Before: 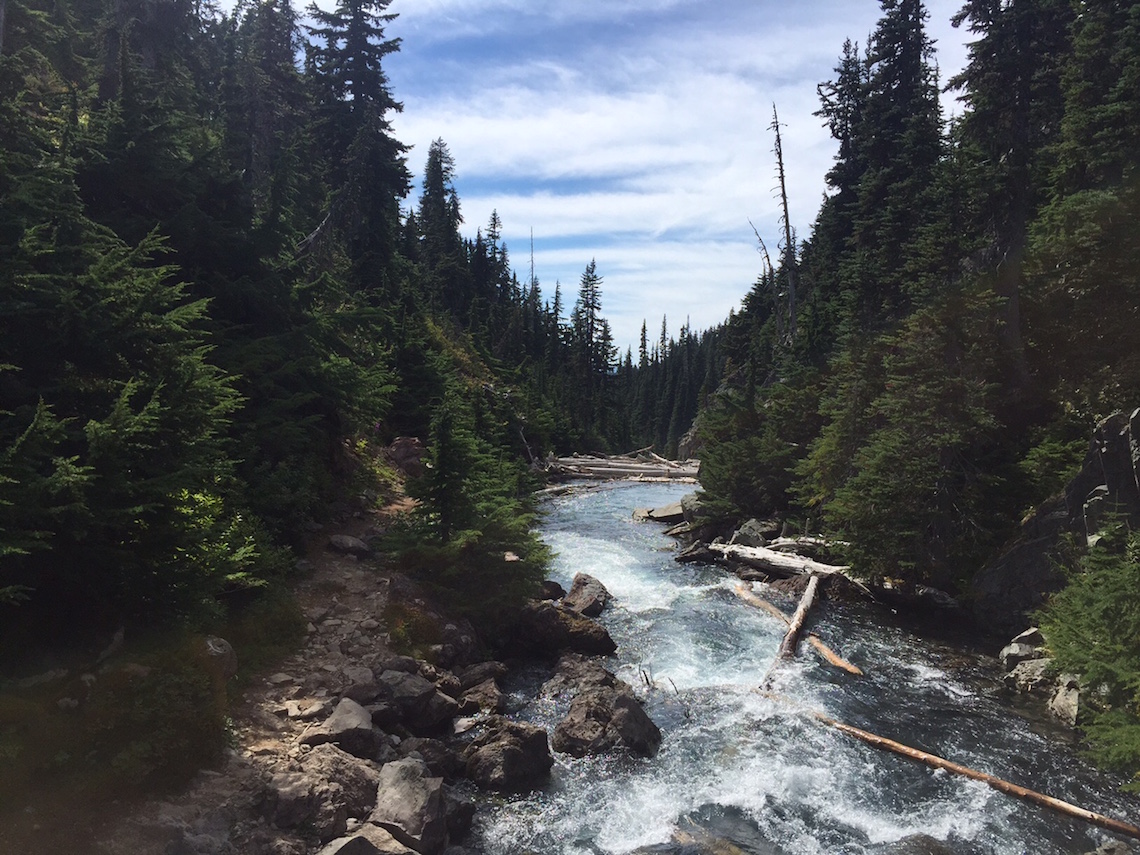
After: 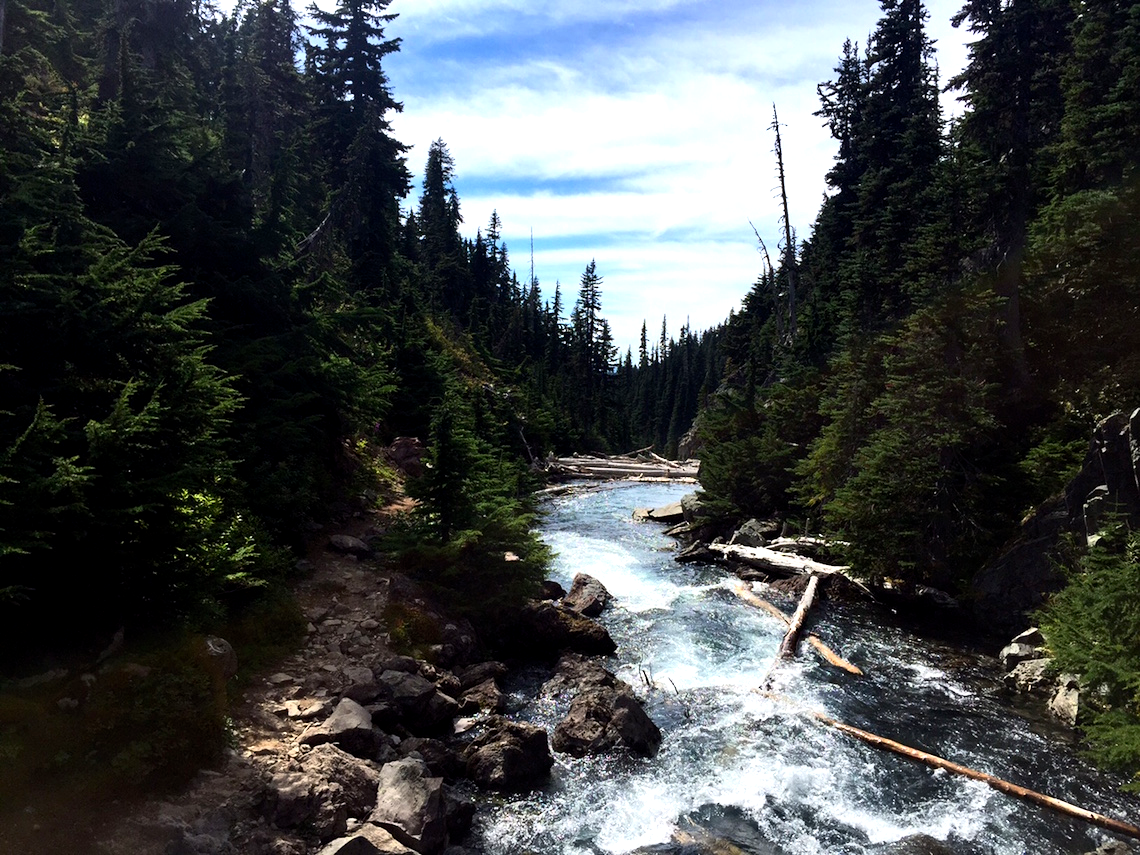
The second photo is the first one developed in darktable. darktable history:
contrast brightness saturation: contrast 0.15, brightness 0.05
color balance: lift [0.991, 1, 1, 1], gamma [0.996, 1, 1, 1], input saturation 98.52%, contrast 20.34%, output saturation 103.72%
contrast equalizer: octaves 7, y [[0.6 ×6], [0.55 ×6], [0 ×6], [0 ×6], [0 ×6]], mix 0.15
